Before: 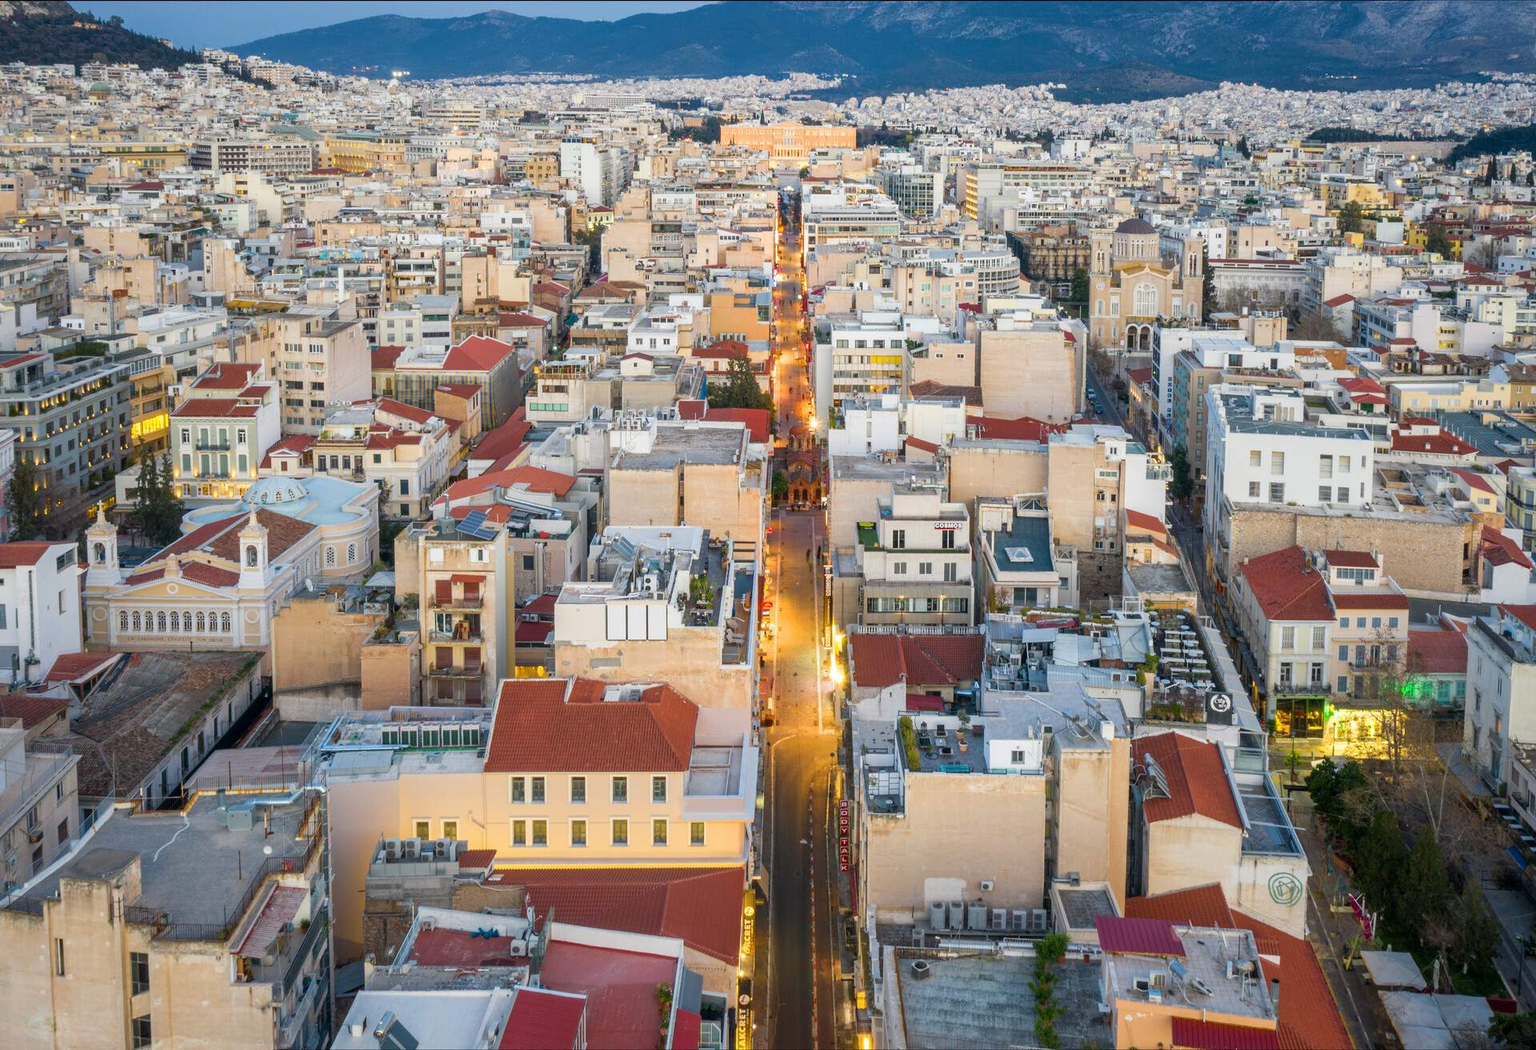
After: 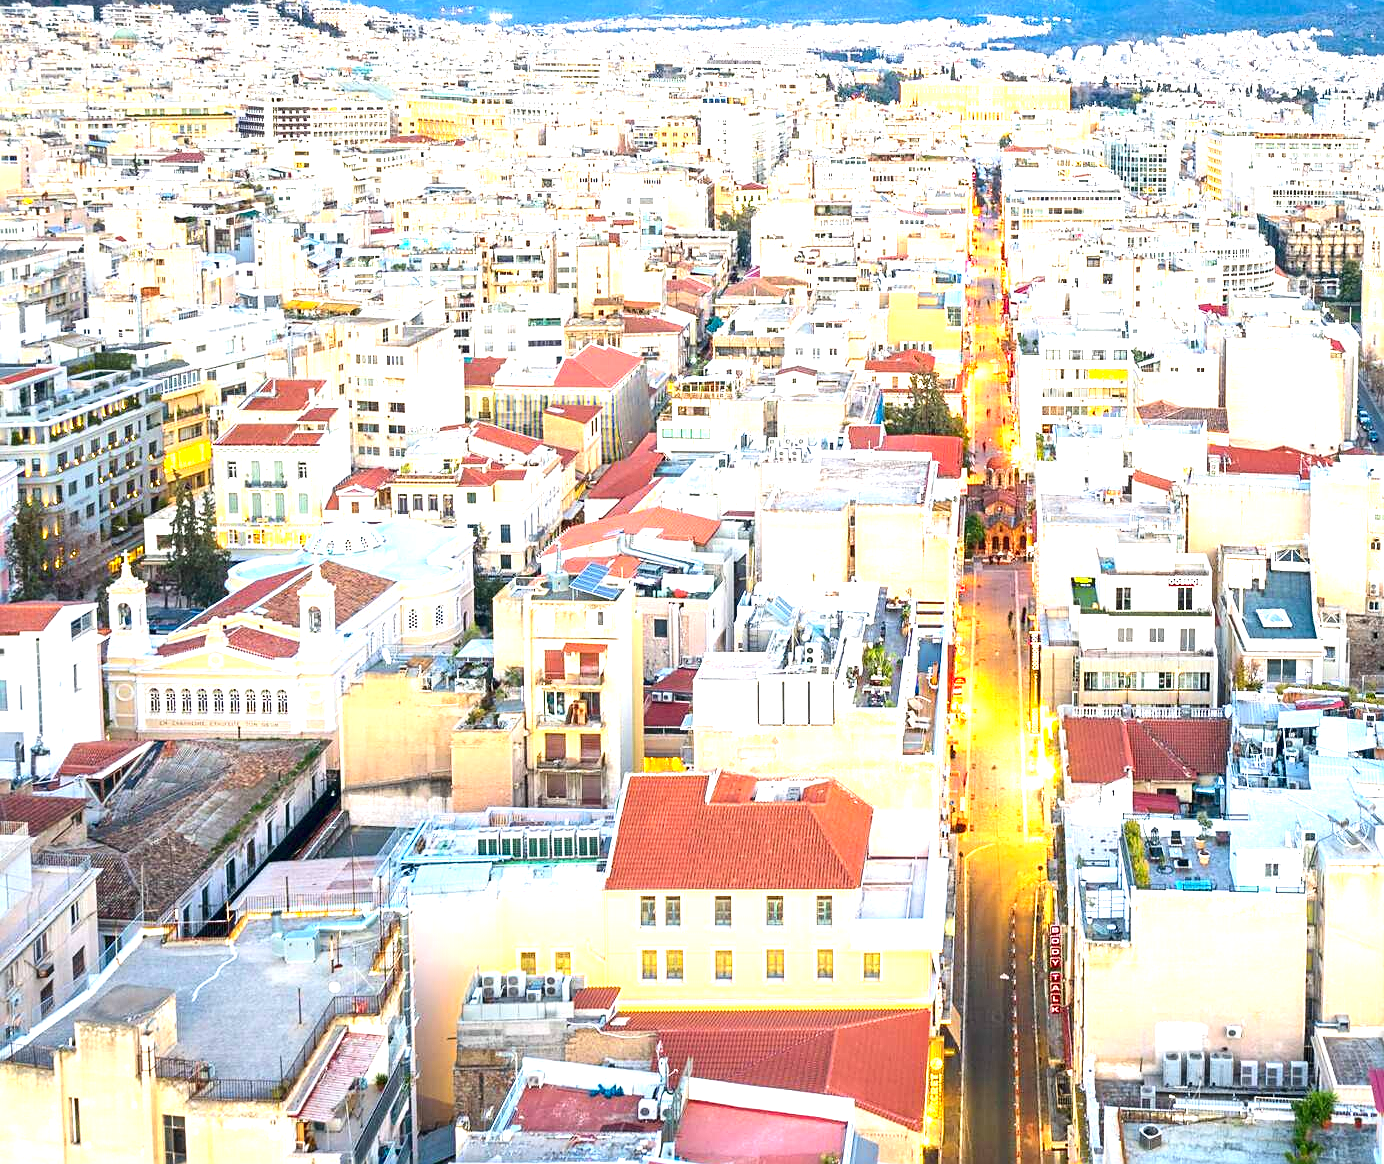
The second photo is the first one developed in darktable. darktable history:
exposure: black level correction 0, exposure 1.671 EV, compensate highlight preservation false
crop: top 5.749%, right 27.892%, bottom 5.492%
contrast brightness saturation: contrast 0.145, brightness -0.009, saturation 0.104
sharpen: on, module defaults
